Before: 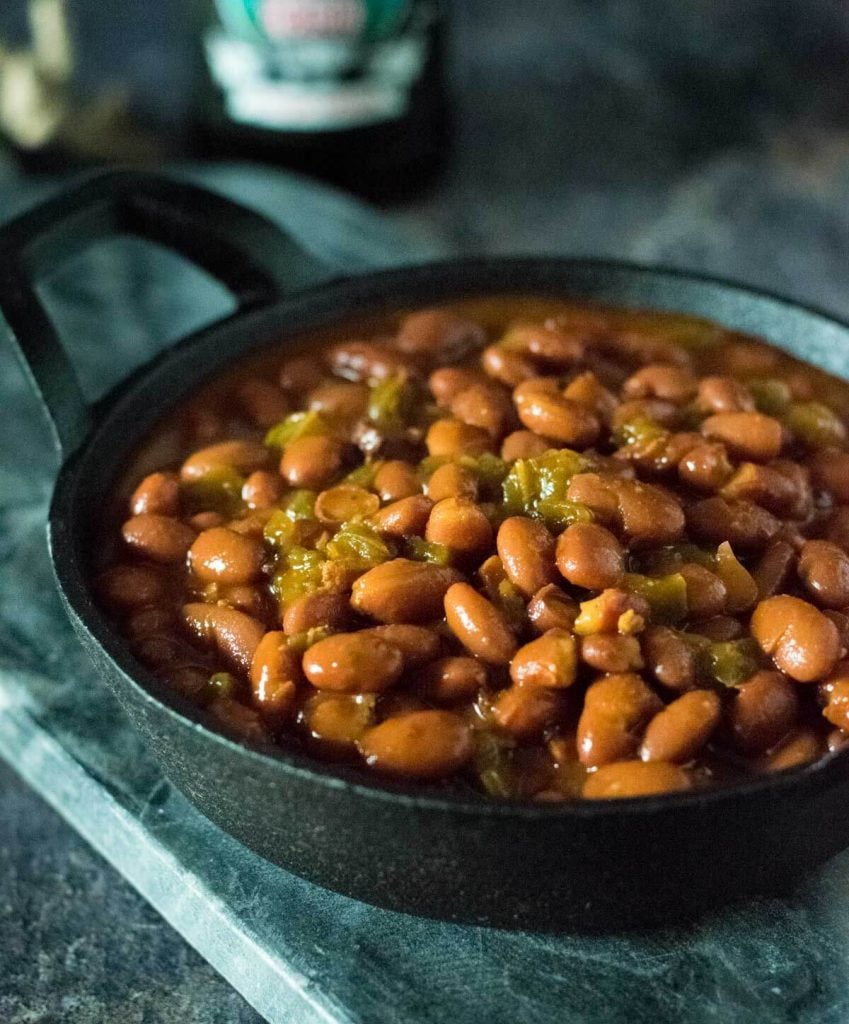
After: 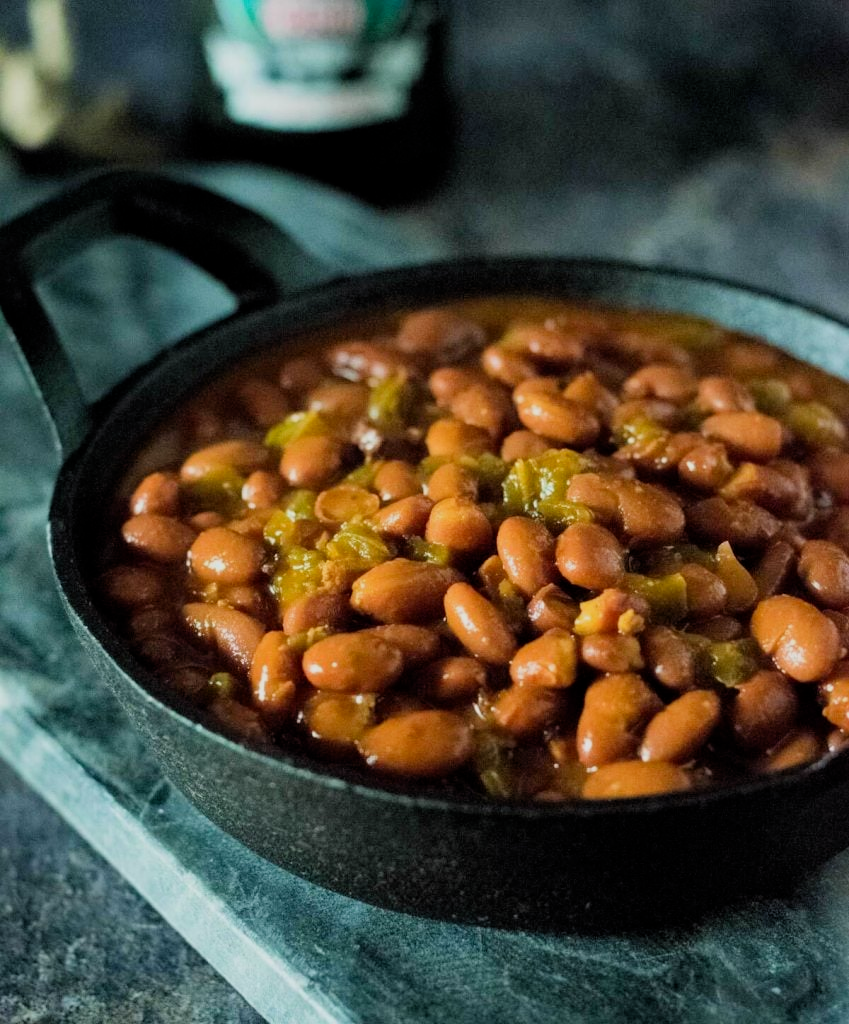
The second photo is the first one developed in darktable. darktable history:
filmic rgb: middle gray luminance 18.28%, black relative exposure -9.03 EV, white relative exposure 3.75 EV, target black luminance 0%, hardness 4.87, latitude 67.88%, contrast 0.944, highlights saturation mix 21.14%, shadows ↔ highlights balance 20.85%
tone curve: curves: ch1 [(0, 0) (0.214, 0.291) (0.372, 0.44) (0.463, 0.476) (0.498, 0.502) (0.521, 0.531) (1, 1)]; ch2 [(0, 0) (0.456, 0.447) (0.5, 0.5) (0.547, 0.557) (0.592, 0.57) (0.631, 0.602) (1, 1)], preserve colors none
contrast brightness saturation: contrast 0.101, brightness 0.036, saturation 0.087
